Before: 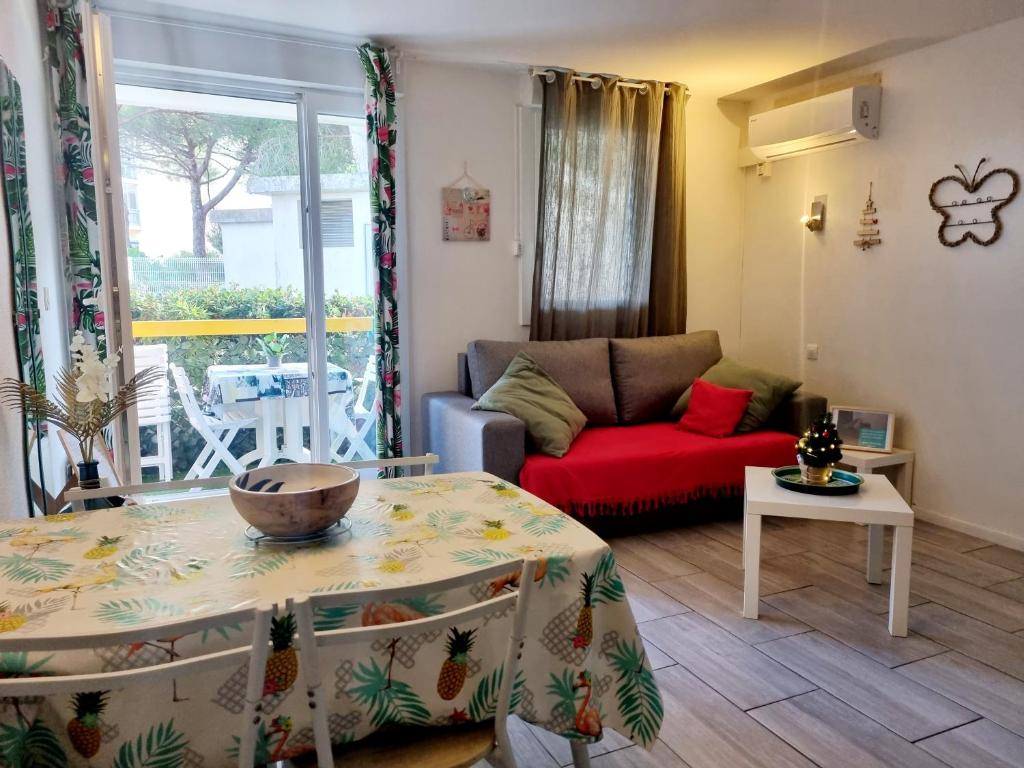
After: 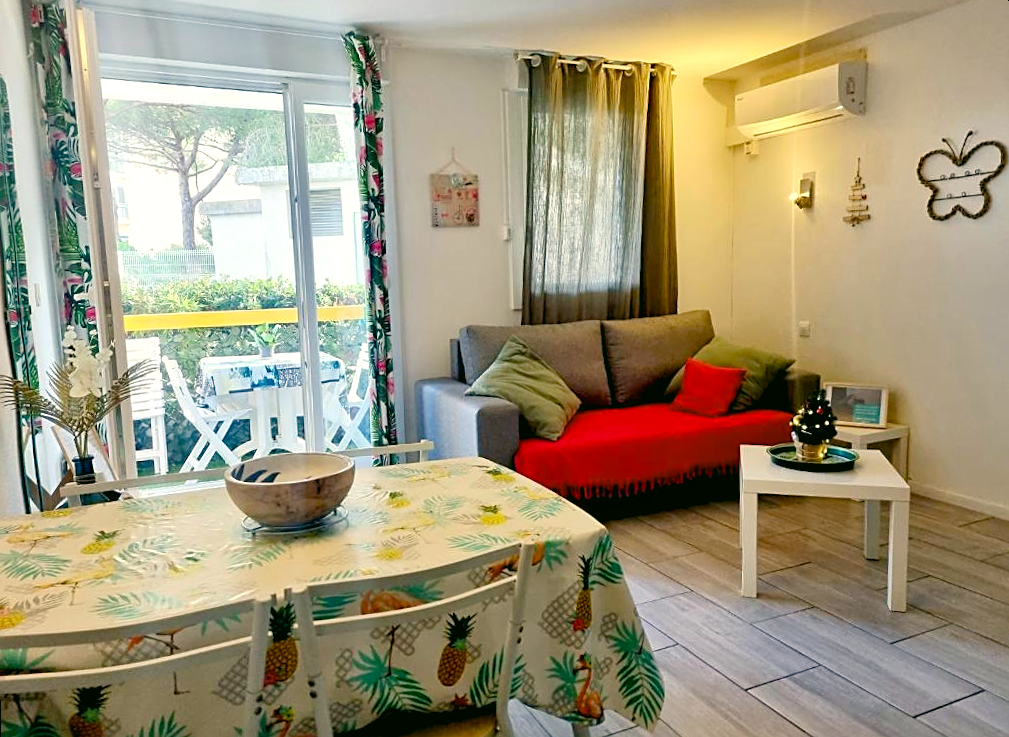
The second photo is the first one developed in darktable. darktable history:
sharpen: on, module defaults
rotate and perspective: rotation -1.42°, crop left 0.016, crop right 0.984, crop top 0.035, crop bottom 0.965
exposure: black level correction 0.001, exposure 0.5 EV, compensate exposure bias true, compensate highlight preservation false
color balance rgb: shadows lift › chroma 1%, shadows lift › hue 113°, highlights gain › chroma 0.2%, highlights gain › hue 333°, perceptual saturation grading › global saturation 20%, perceptual saturation grading › highlights -25%, perceptual saturation grading › shadows 25%, contrast -10%
color correction: highlights a* -0.482, highlights b* 9.48, shadows a* -9.48, shadows b* 0.803
